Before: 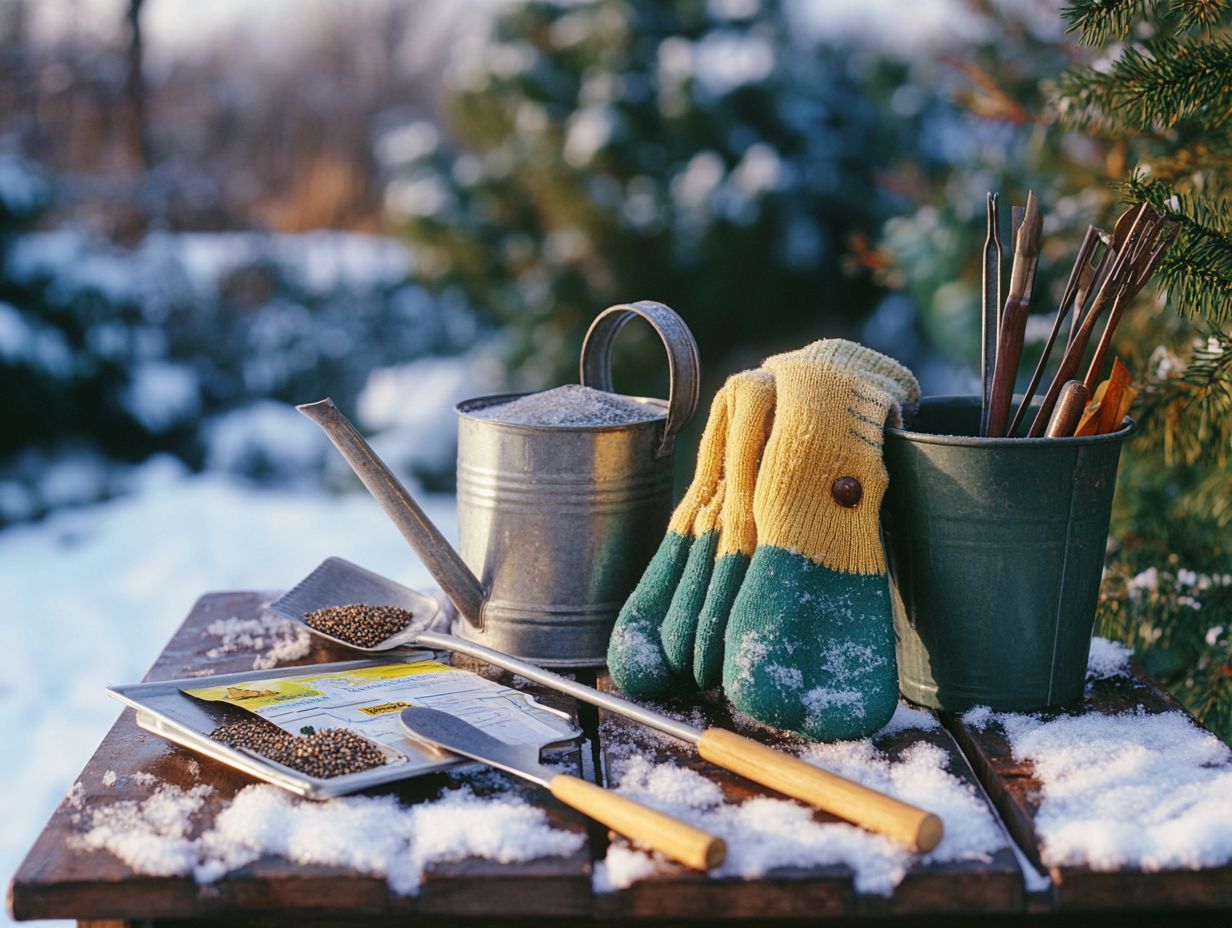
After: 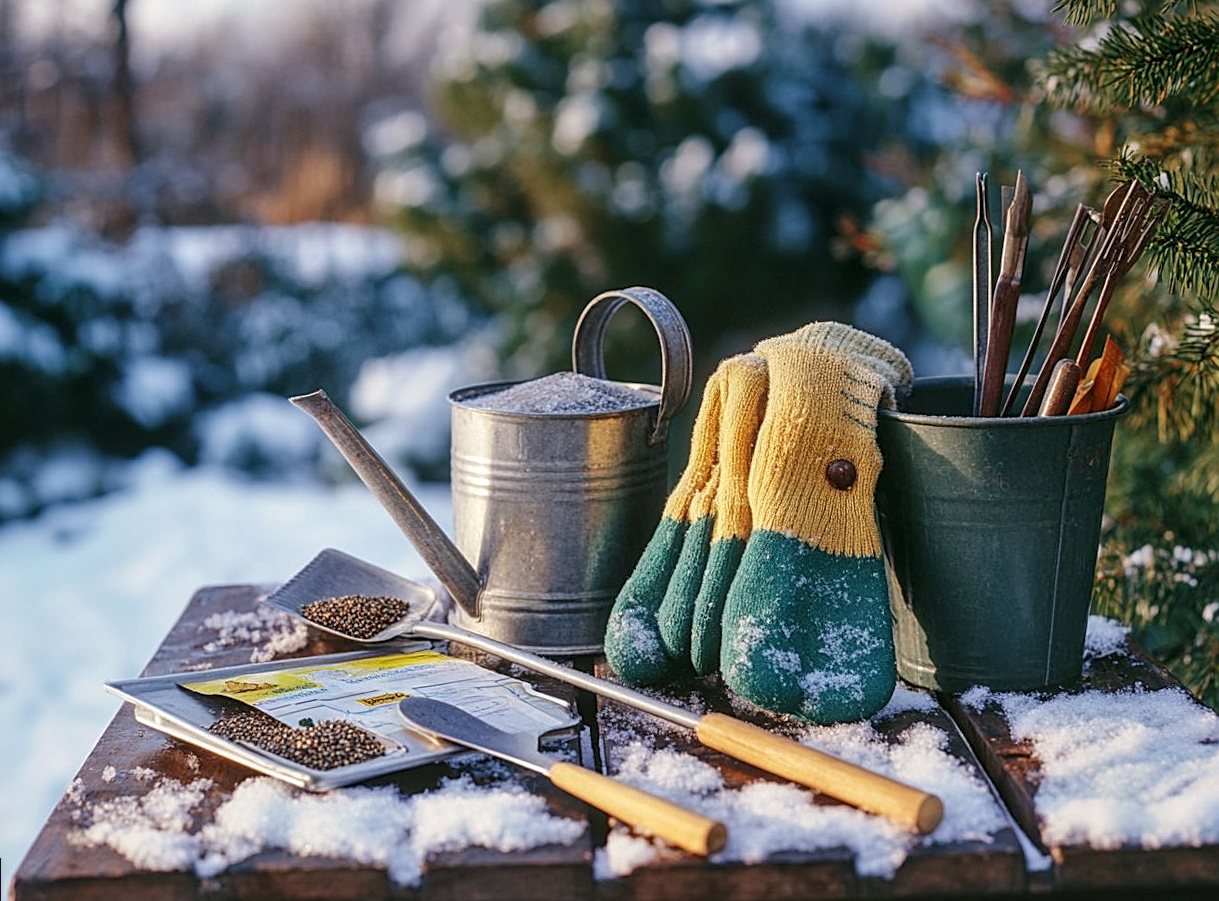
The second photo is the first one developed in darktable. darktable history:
rotate and perspective: rotation -1°, crop left 0.011, crop right 0.989, crop top 0.025, crop bottom 0.975
local contrast: on, module defaults
sharpen: on, module defaults
